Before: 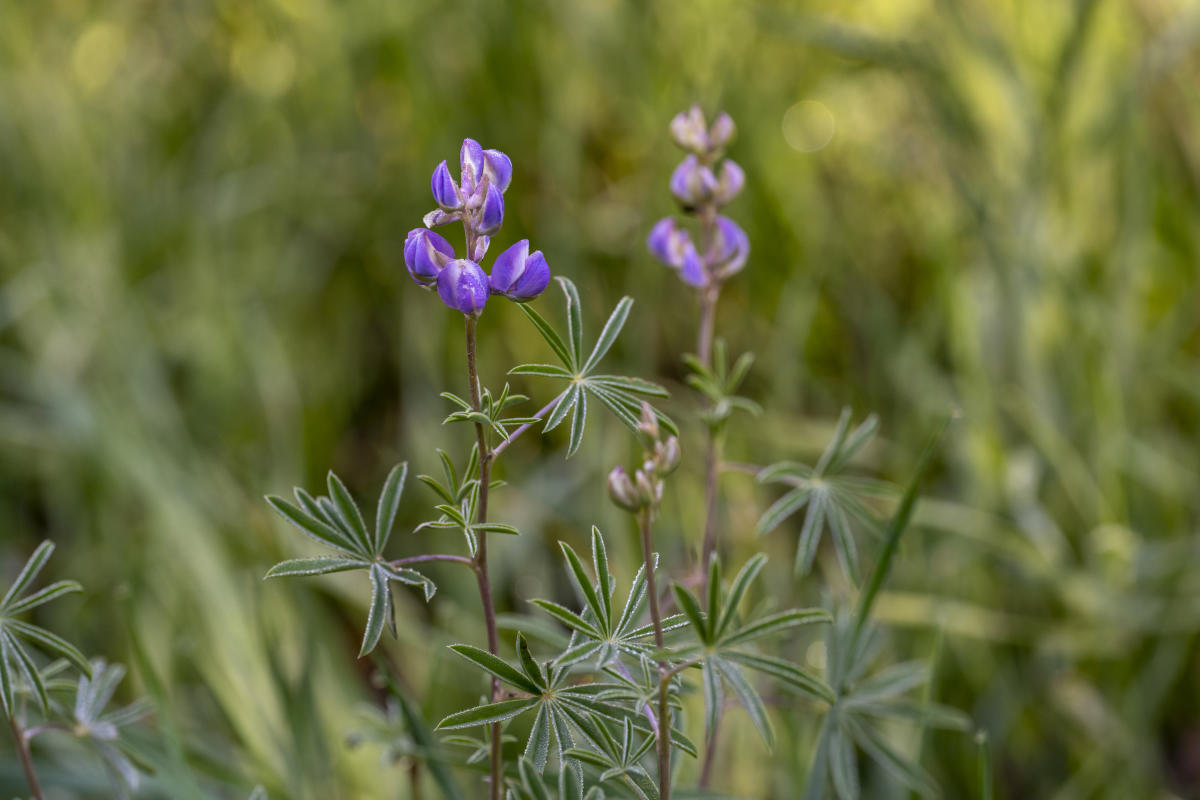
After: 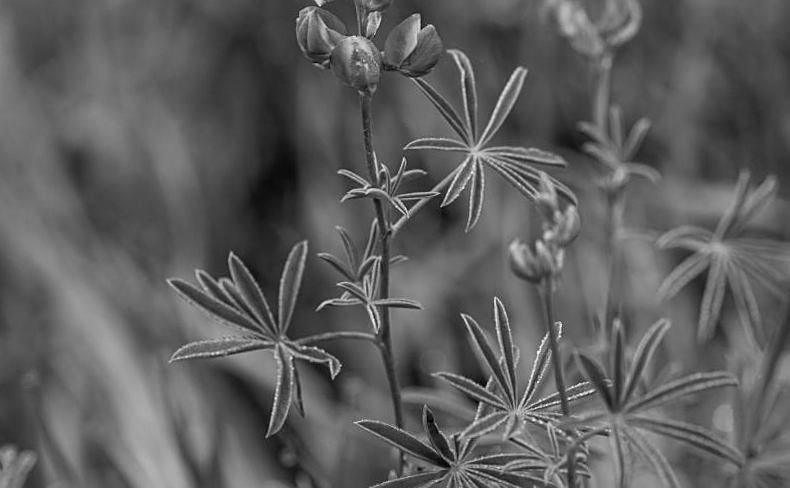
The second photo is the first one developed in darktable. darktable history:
rotate and perspective: rotation -2.12°, lens shift (vertical) 0.009, lens shift (horizontal) -0.008, automatic cropping original format, crop left 0.036, crop right 0.964, crop top 0.05, crop bottom 0.959
monochrome: a -71.75, b 75.82
sharpen: on, module defaults
contrast brightness saturation: contrast 0.1, saturation -0.36
crop: left 6.488%, top 27.668%, right 24.183%, bottom 8.656%
white balance: red 0.984, blue 1.059
tone equalizer: -8 EV -0.55 EV
